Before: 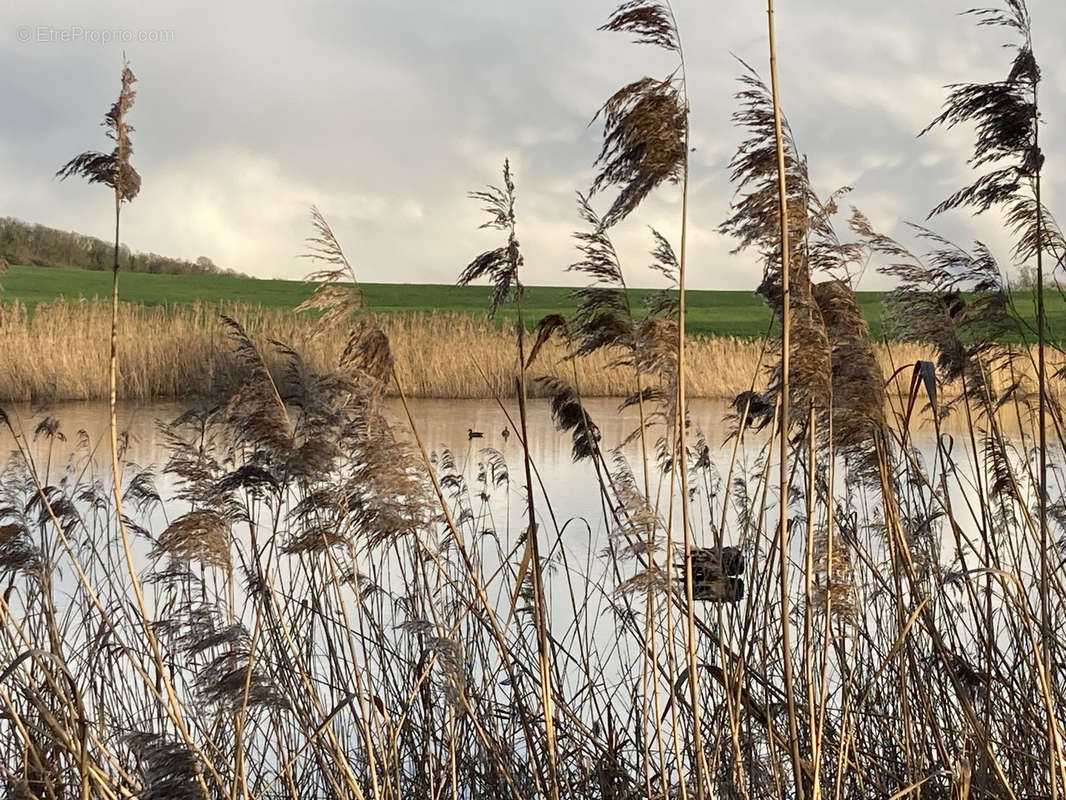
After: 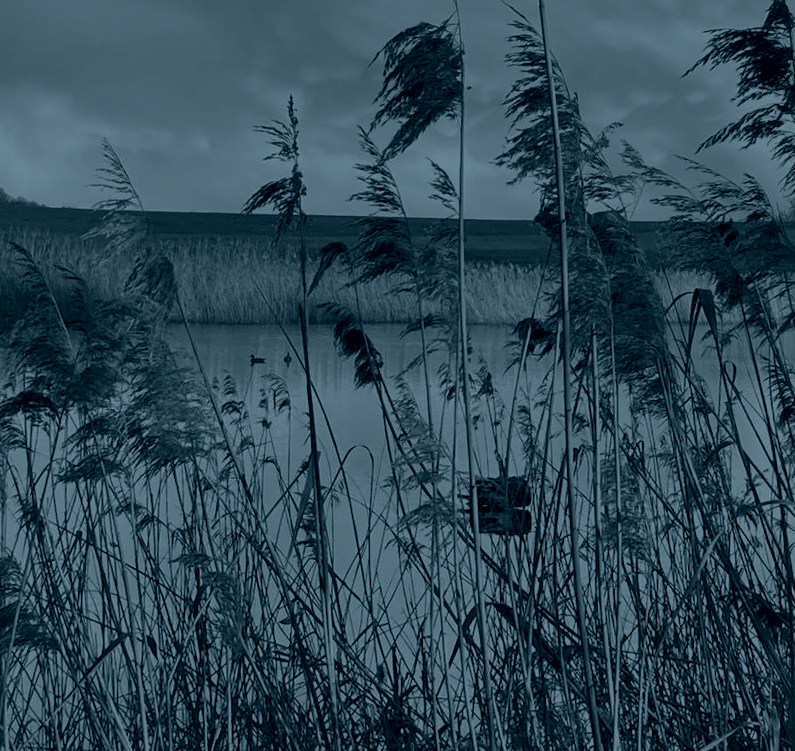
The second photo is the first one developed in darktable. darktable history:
color zones: curves: ch0 [(0, 0.559) (0.153, 0.551) (0.229, 0.5) (0.429, 0.5) (0.571, 0.5) (0.714, 0.5) (0.857, 0.5) (1, 0.559)]; ch1 [(0, 0.417) (0.112, 0.336) (0.213, 0.26) (0.429, 0.34) (0.571, 0.35) (0.683, 0.331) (0.857, 0.344) (1, 0.417)]
colorize: hue 194.4°, saturation 29%, source mix 61.75%, lightness 3.98%, version 1
rotate and perspective: rotation 0.215°, lens shift (vertical) -0.139, crop left 0.069, crop right 0.939, crop top 0.002, crop bottom 0.996
shadows and highlights: soften with gaussian
crop and rotate: left 17.959%, top 5.771%, right 1.742%
